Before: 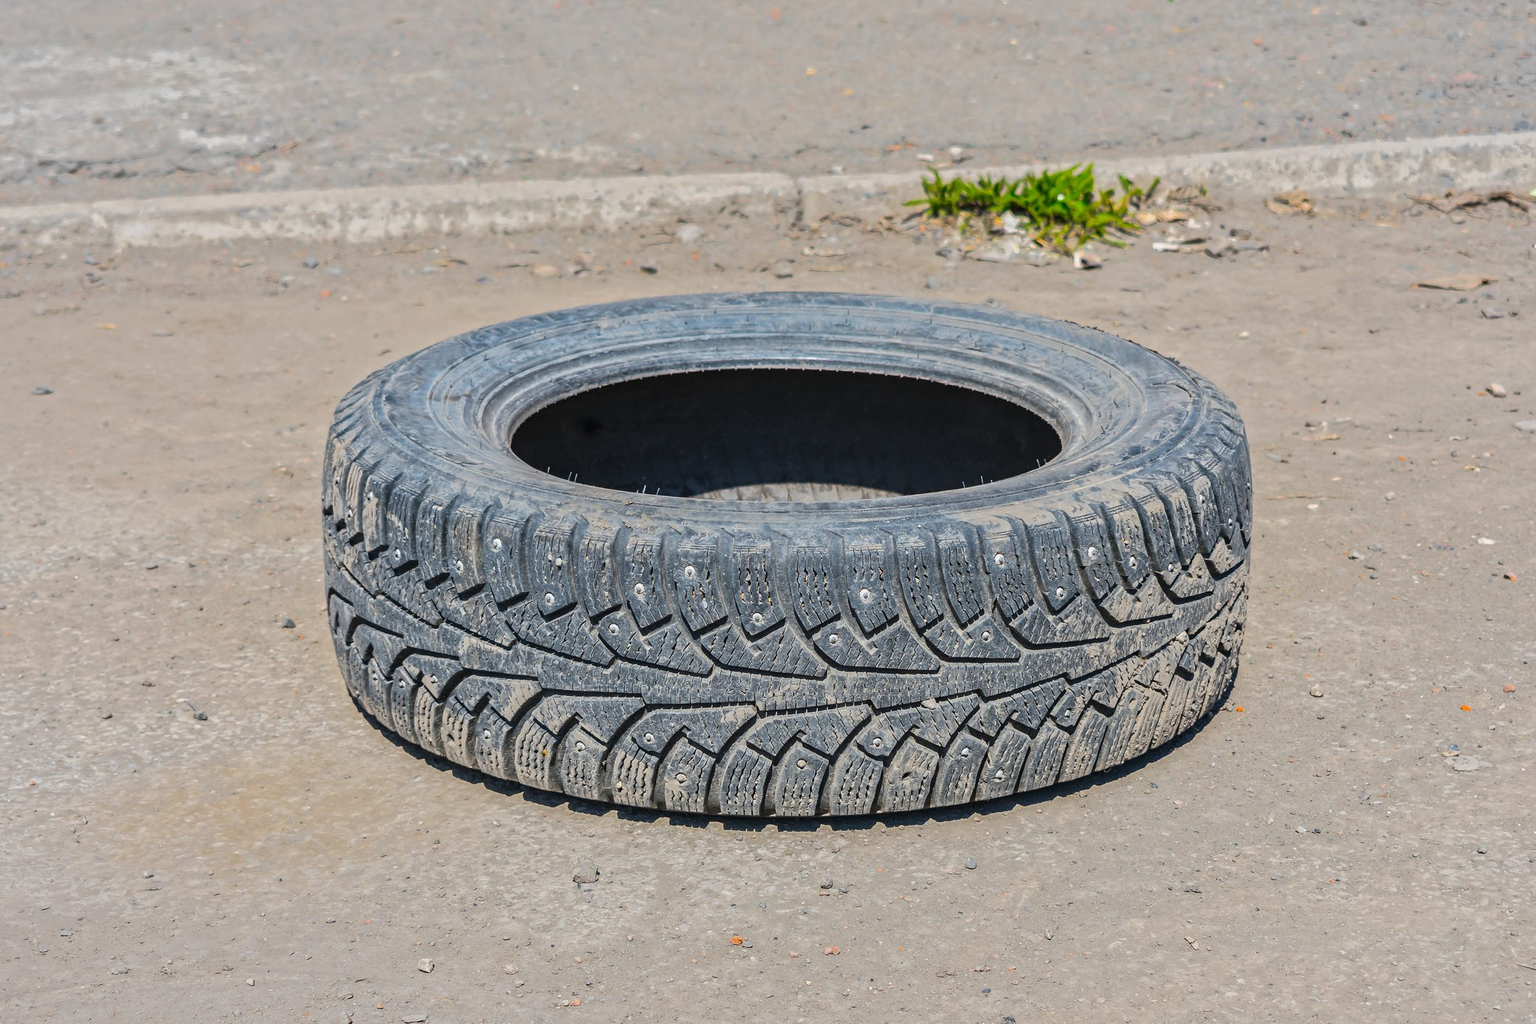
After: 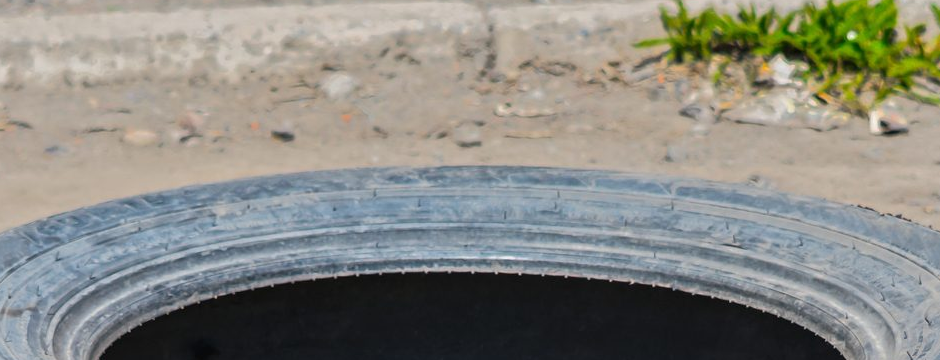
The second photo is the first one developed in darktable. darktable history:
crop: left 28.913%, top 16.808%, right 26.754%, bottom 57.71%
